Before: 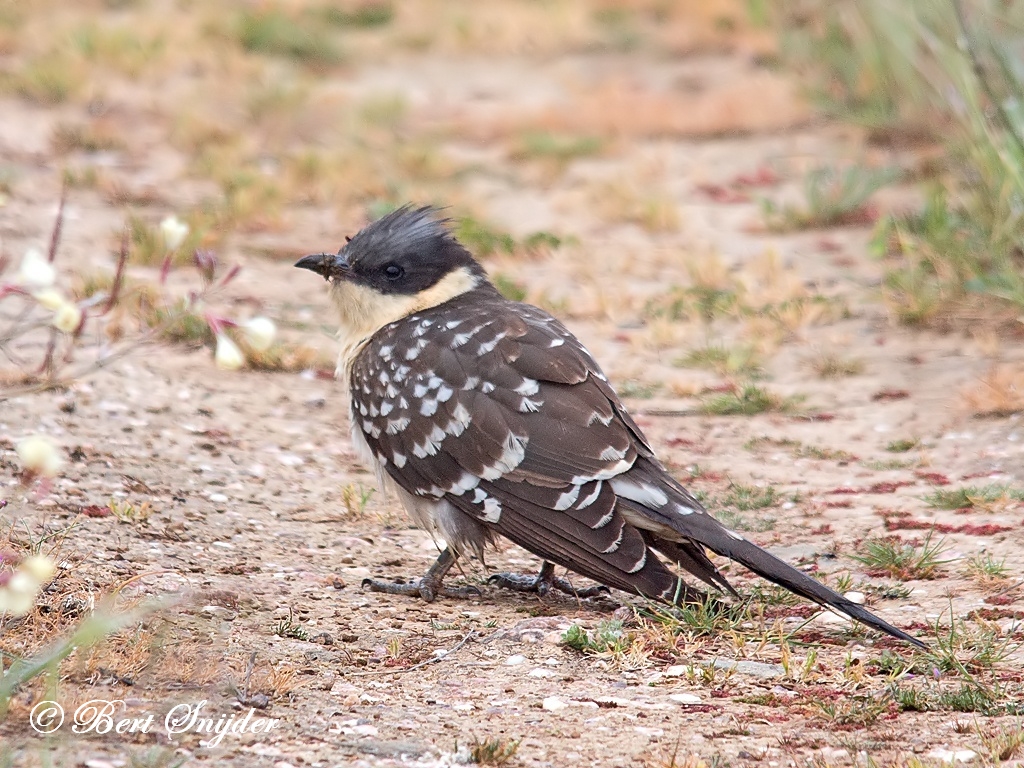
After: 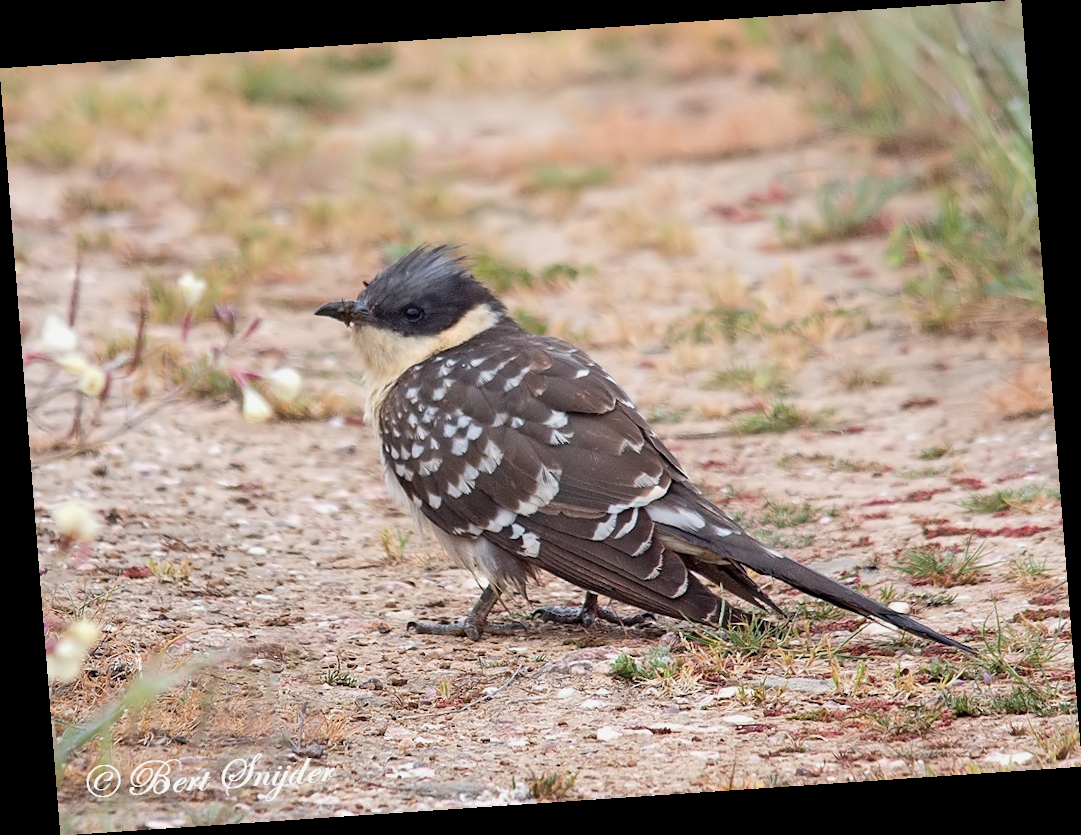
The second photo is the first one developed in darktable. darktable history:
exposure: black level correction 0.001, exposure -0.125 EV, compensate exposure bias true, compensate highlight preservation false
rotate and perspective: rotation -4.2°, shear 0.006, automatic cropping off
